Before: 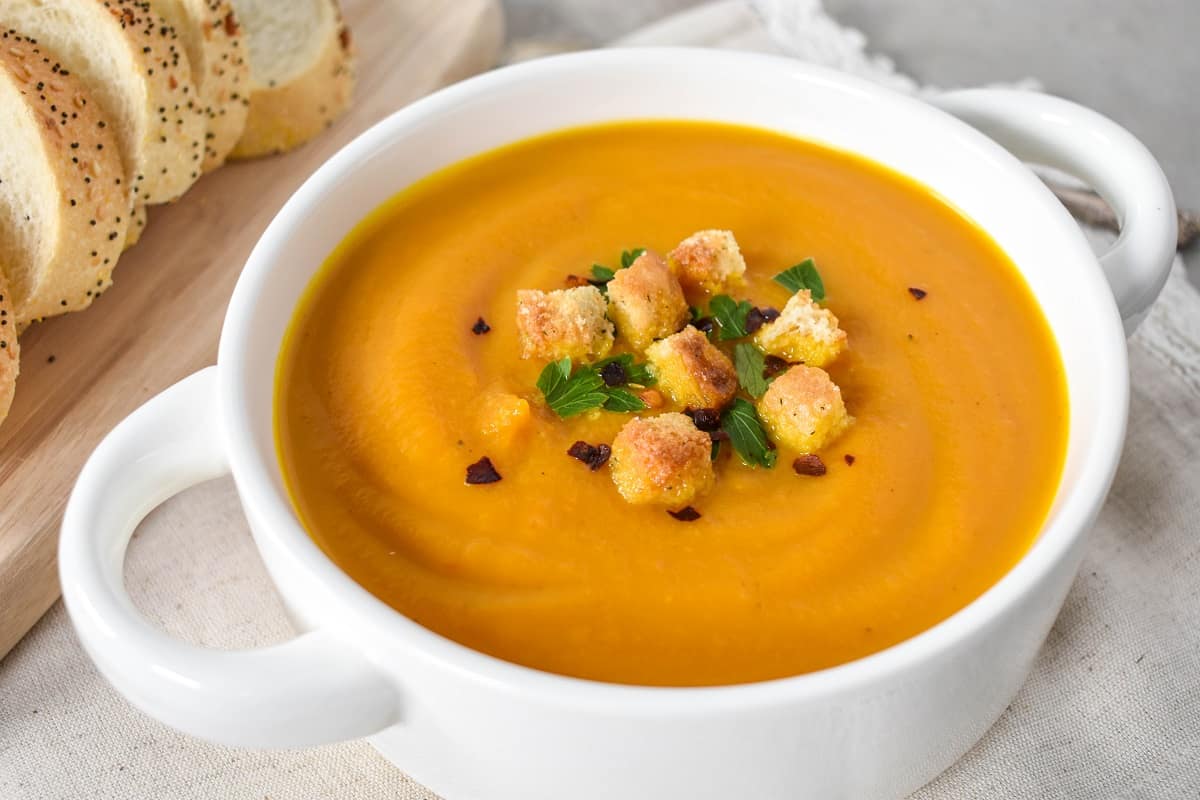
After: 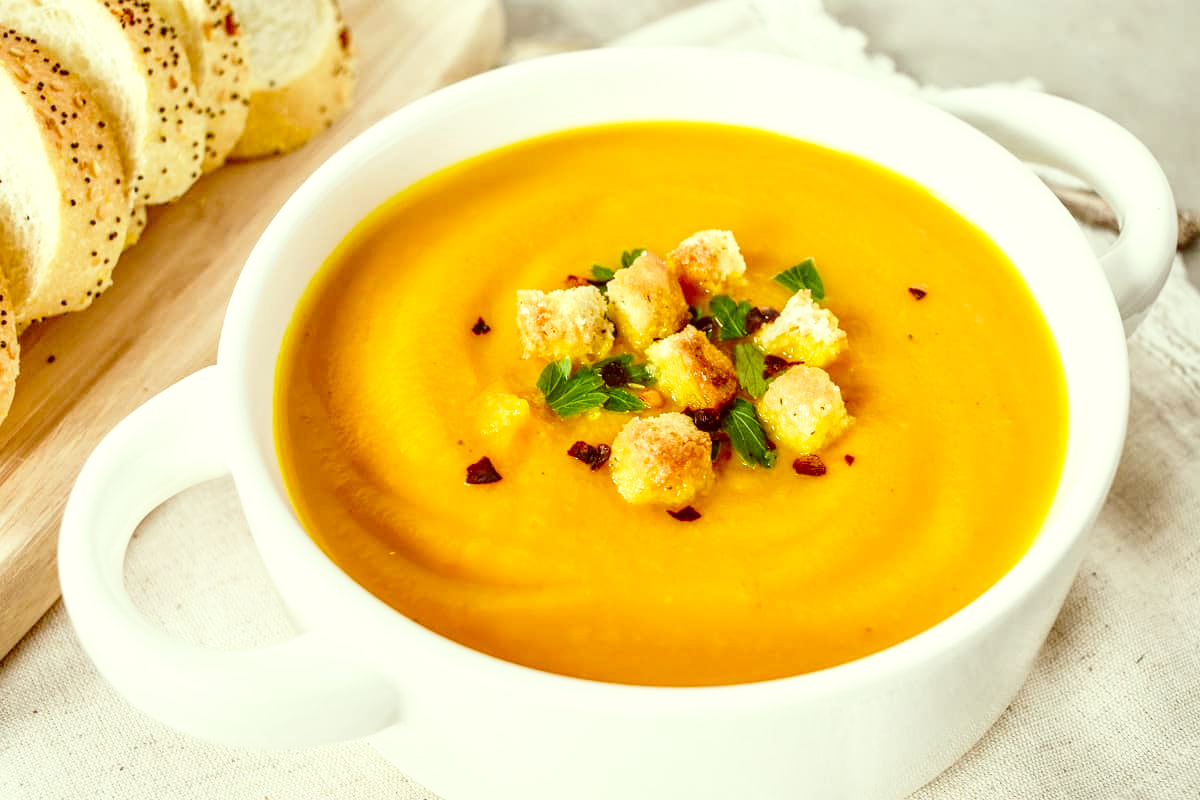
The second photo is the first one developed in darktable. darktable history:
base curve: curves: ch0 [(0, 0) (0.028, 0.03) (0.121, 0.232) (0.46, 0.748) (0.859, 0.968) (1, 1)], preserve colors none
color correction: highlights a* -5.5, highlights b* 9.8, shadows a* 9.76, shadows b* 24.37
local contrast: detail 130%
